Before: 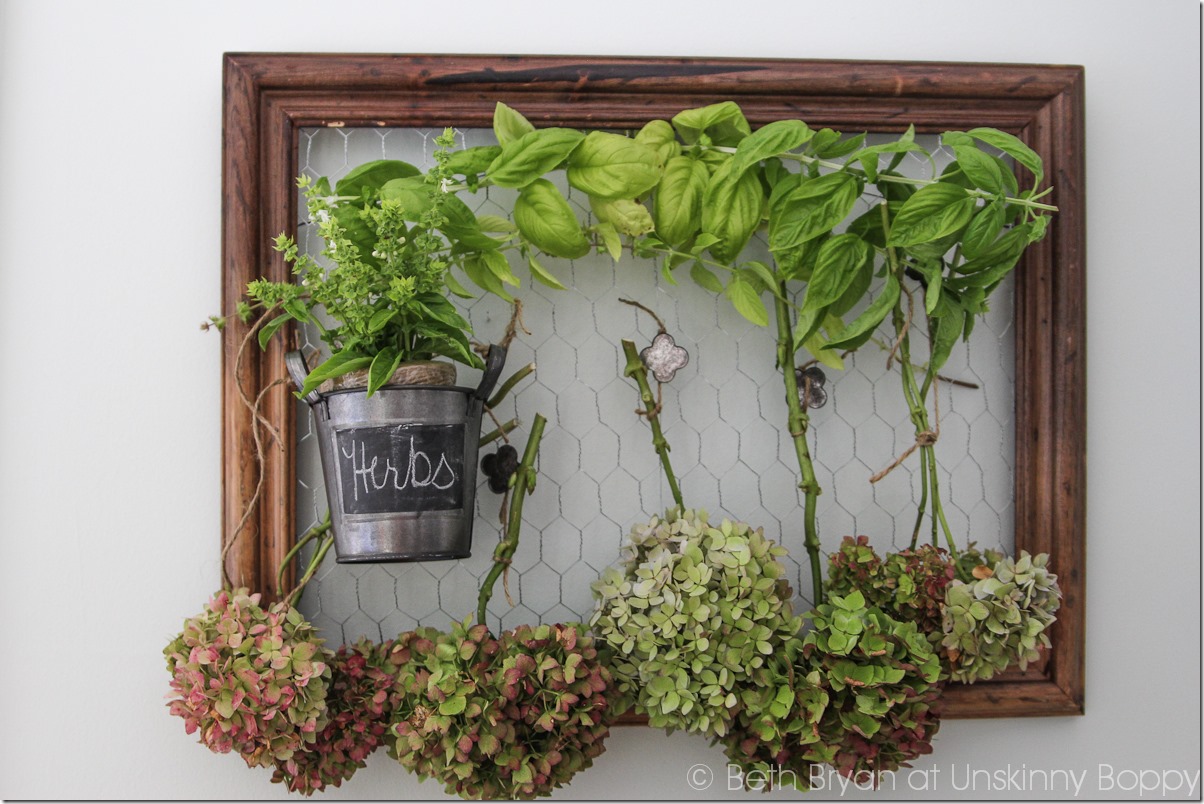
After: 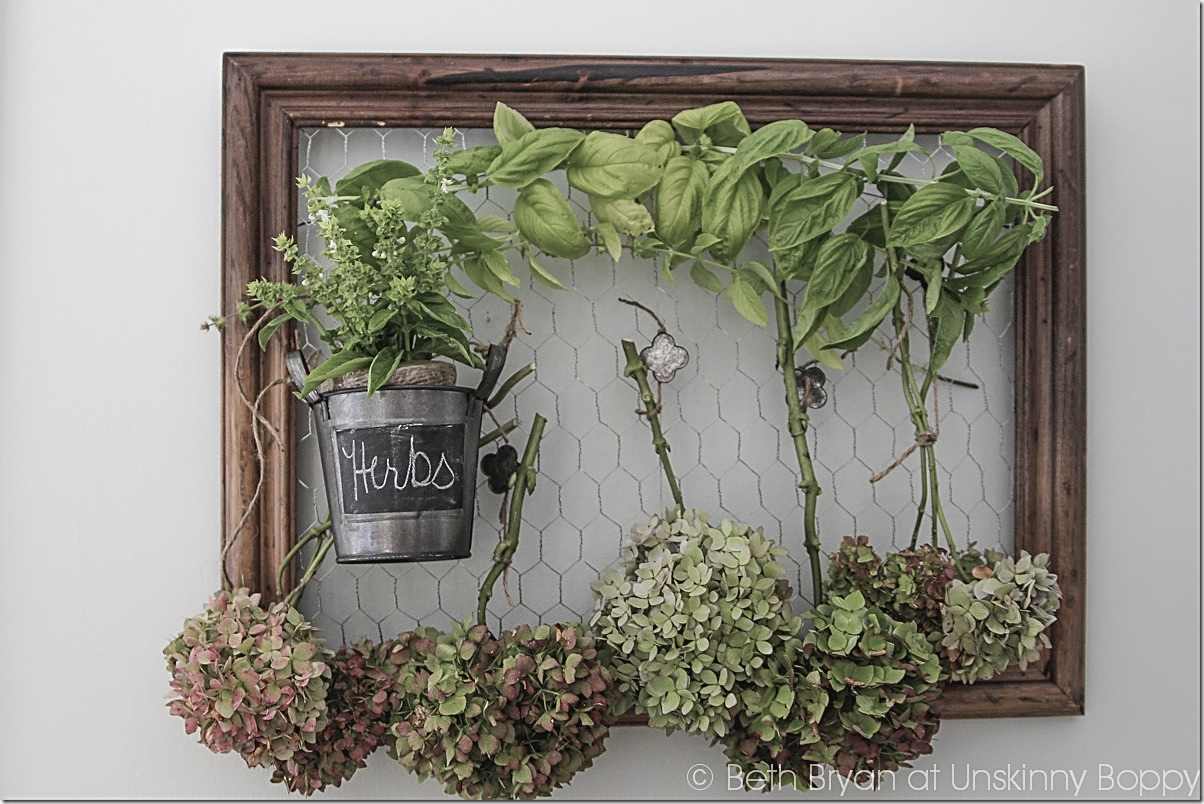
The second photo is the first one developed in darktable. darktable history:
contrast brightness saturation: contrast -0.063, saturation -0.406
sharpen: amount 0.739
